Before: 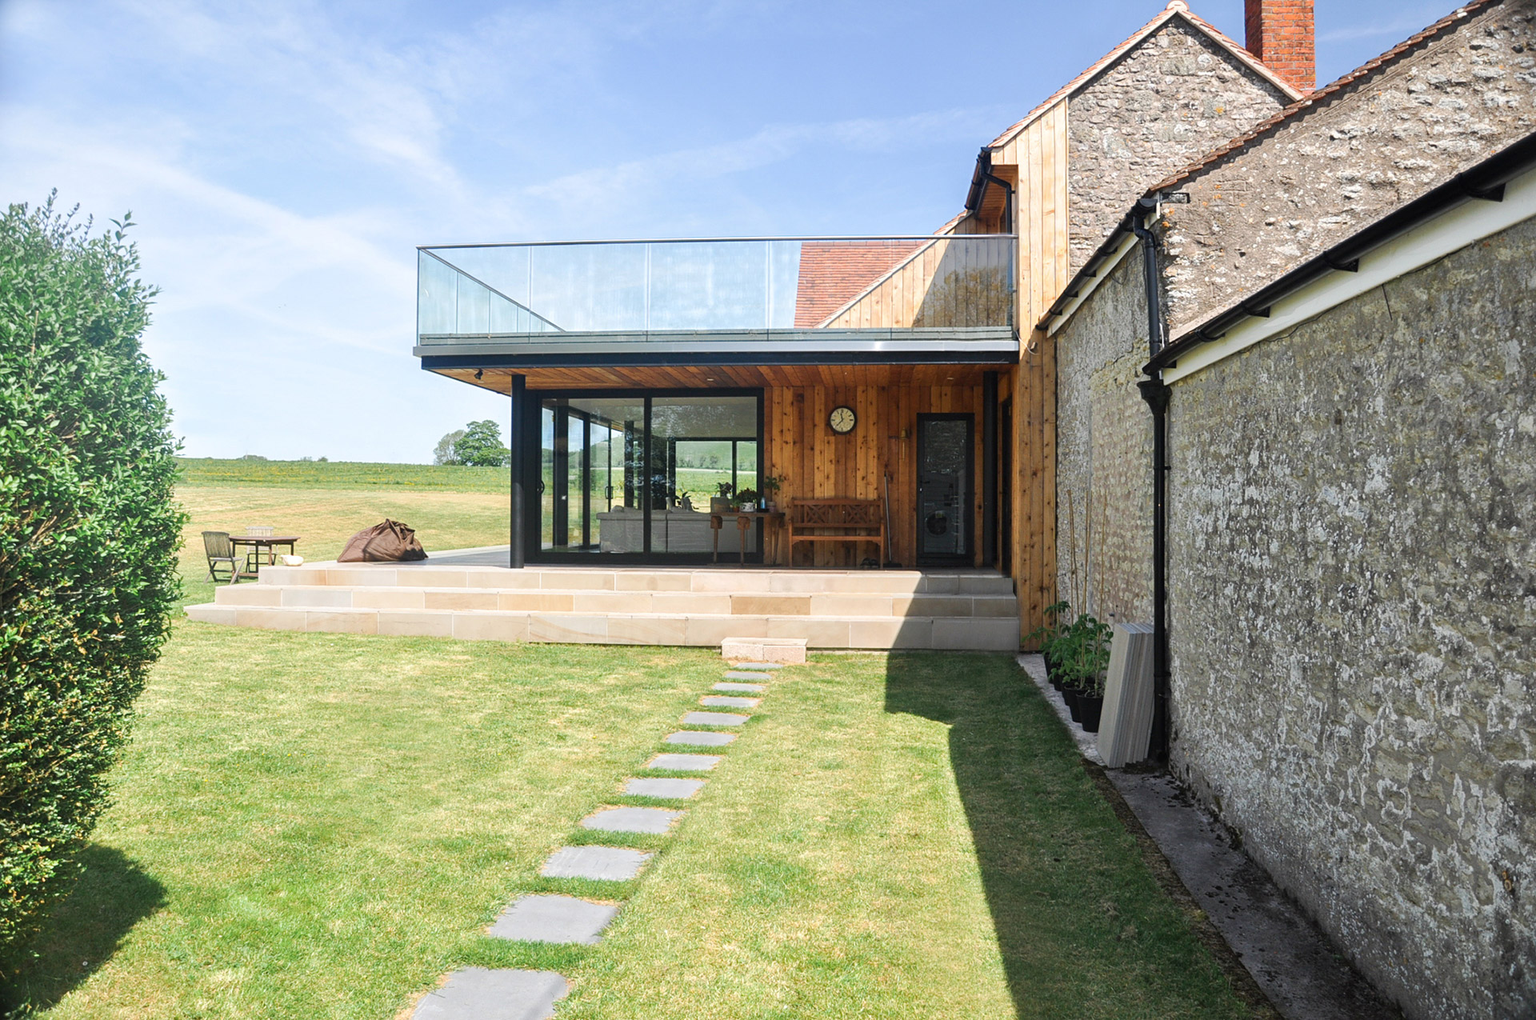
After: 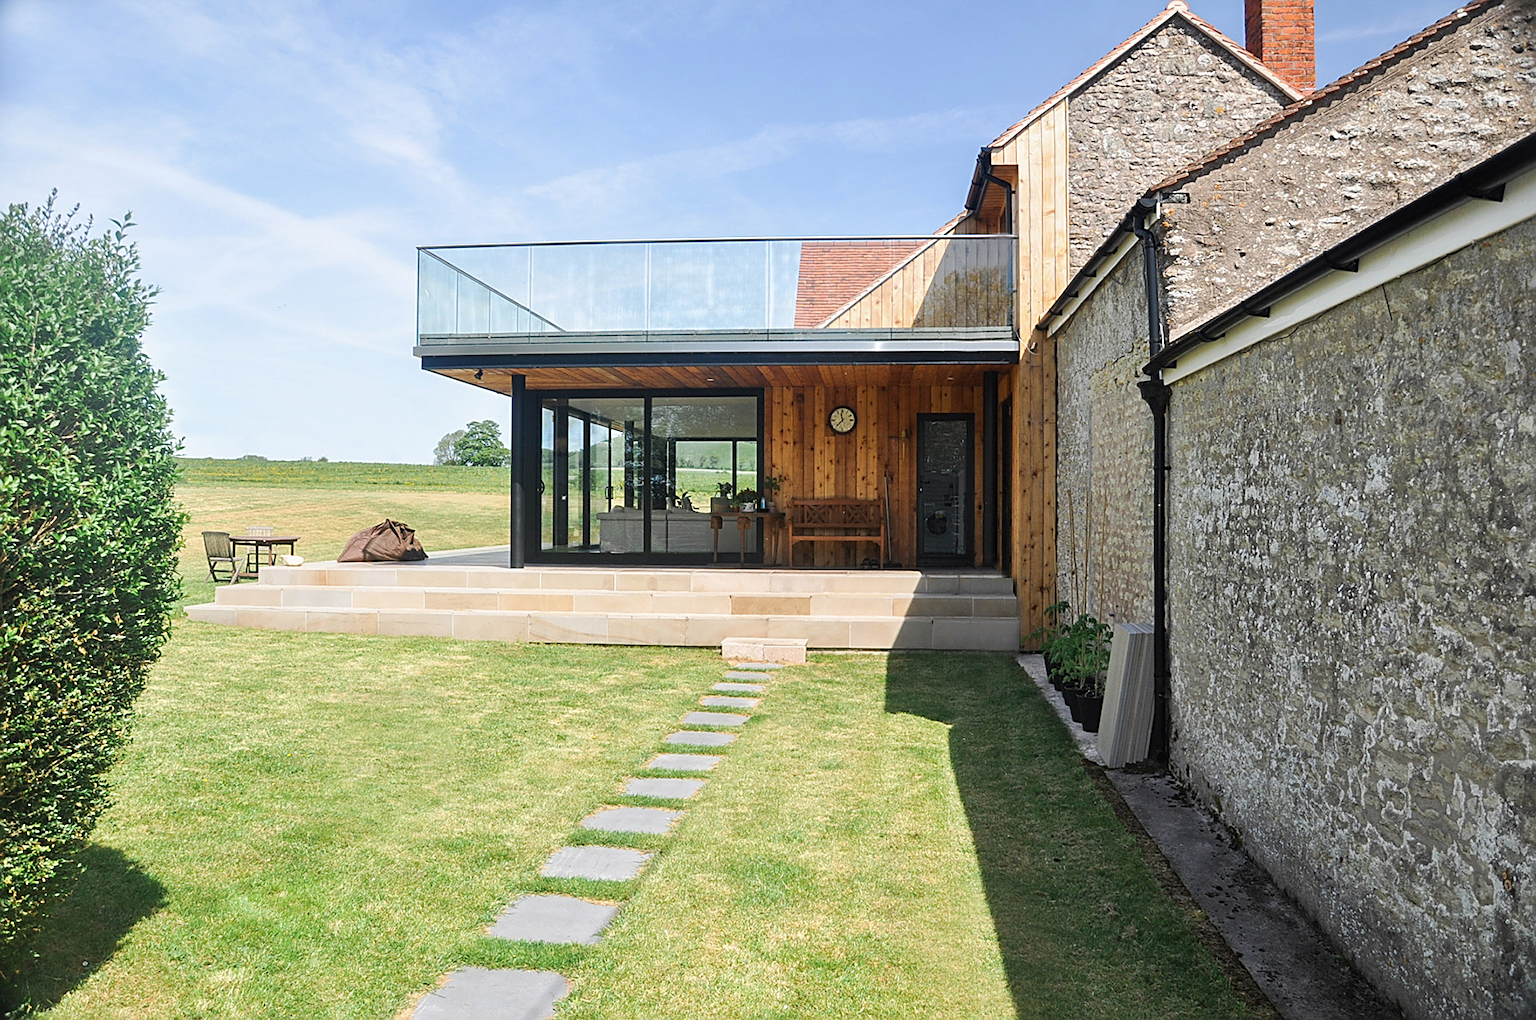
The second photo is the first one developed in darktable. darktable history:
sharpen: on, module defaults
exposure: exposure -0.068 EV, compensate highlight preservation false
